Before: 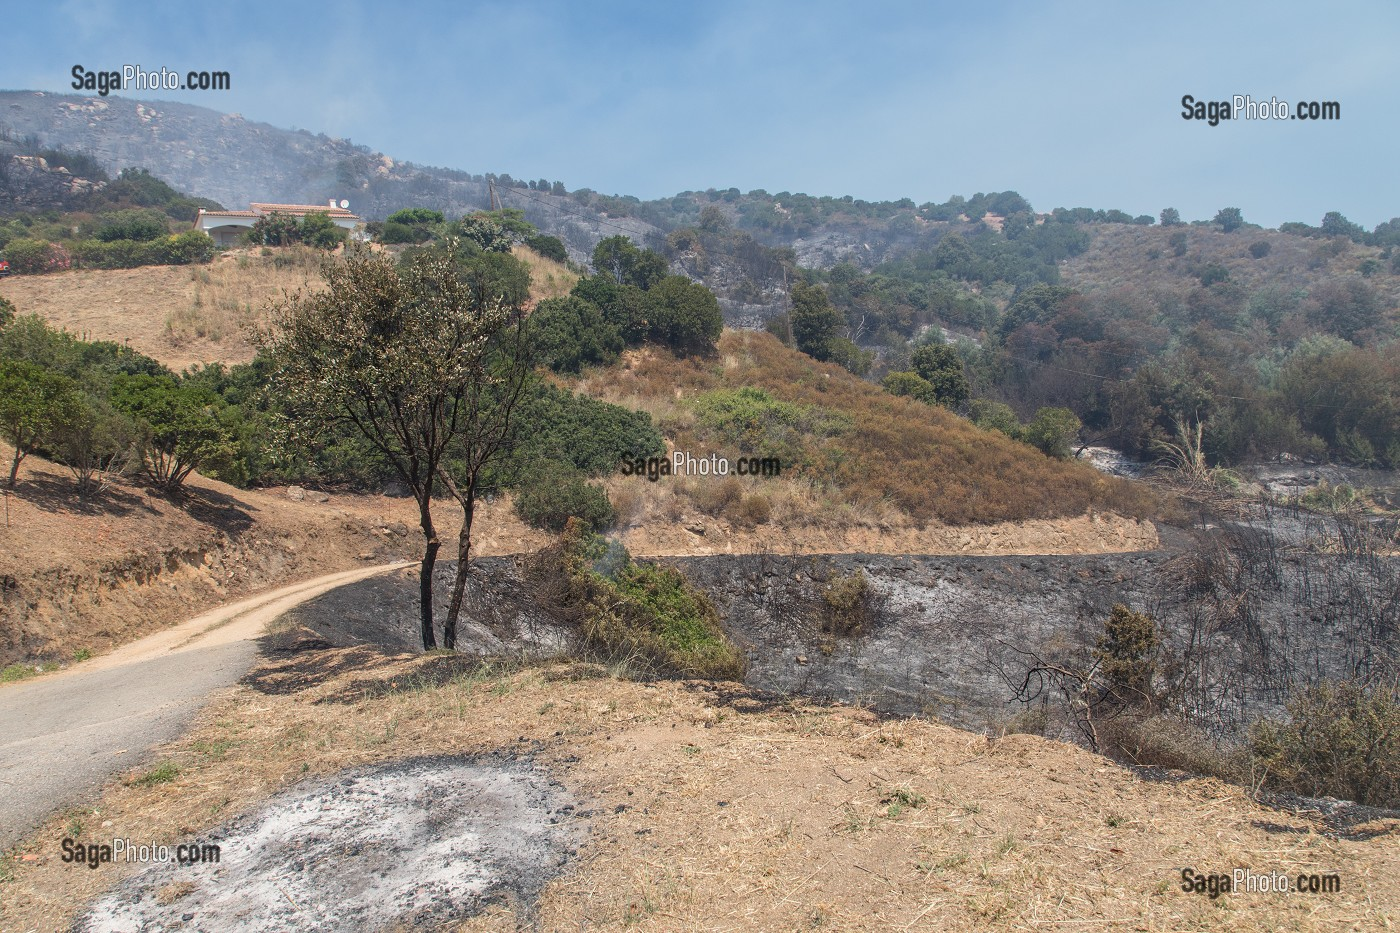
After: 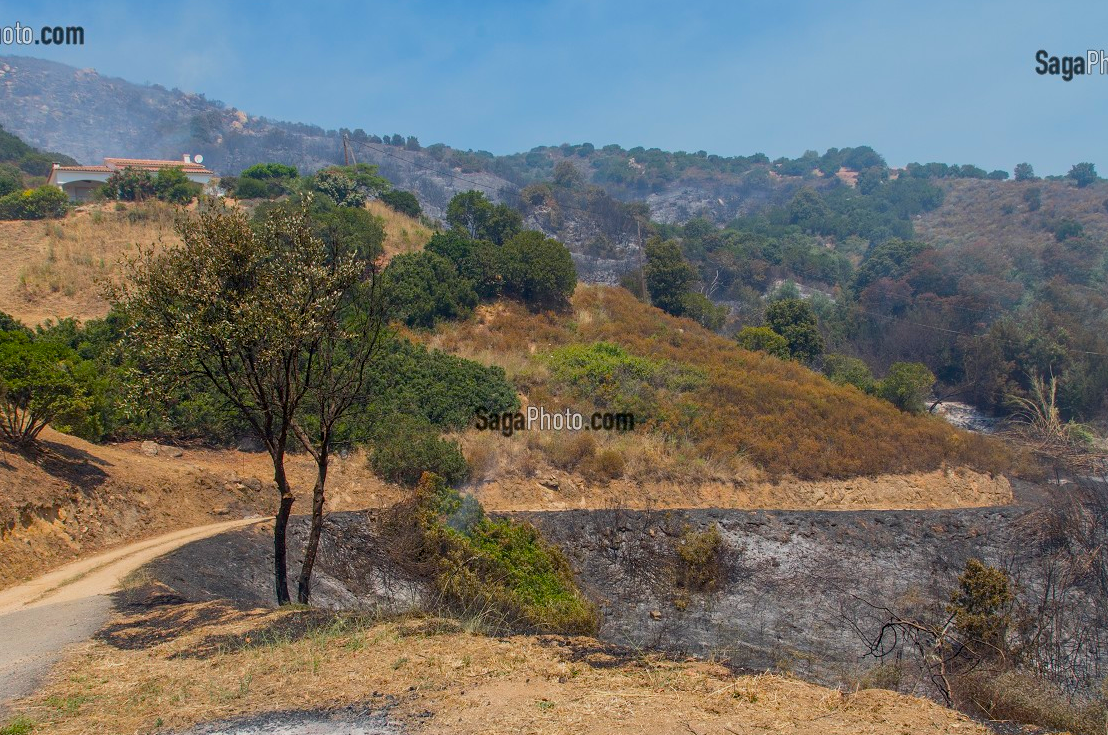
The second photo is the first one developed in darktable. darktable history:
crop and rotate: left 10.43%, top 5.031%, right 10.372%, bottom 16.11%
shadows and highlights: radius 121.38, shadows 21.63, white point adjustment -9.54, highlights -14.51, soften with gaussian
color balance rgb: global offset › luminance -0.5%, linear chroma grading › global chroma 9.049%, perceptual saturation grading › global saturation 25.194%, global vibrance 20%
